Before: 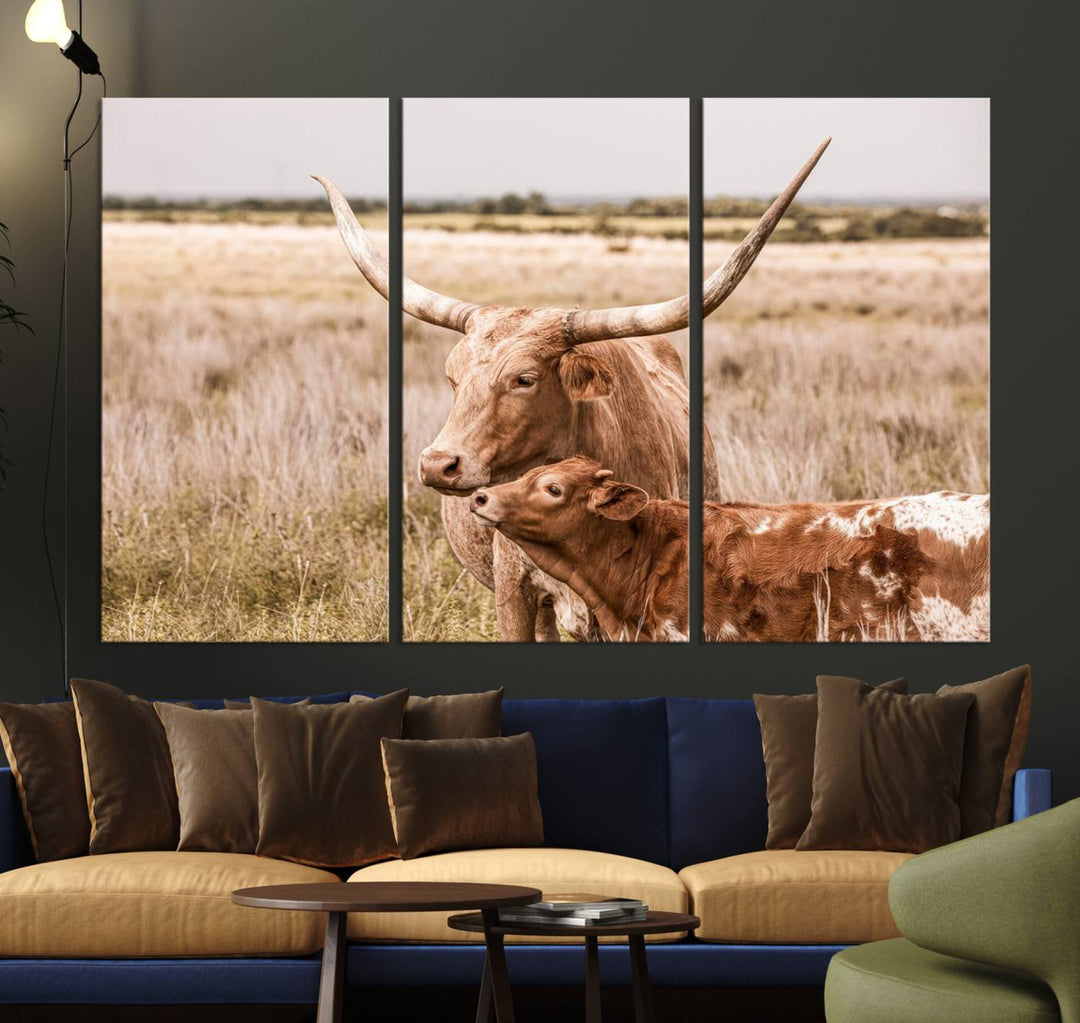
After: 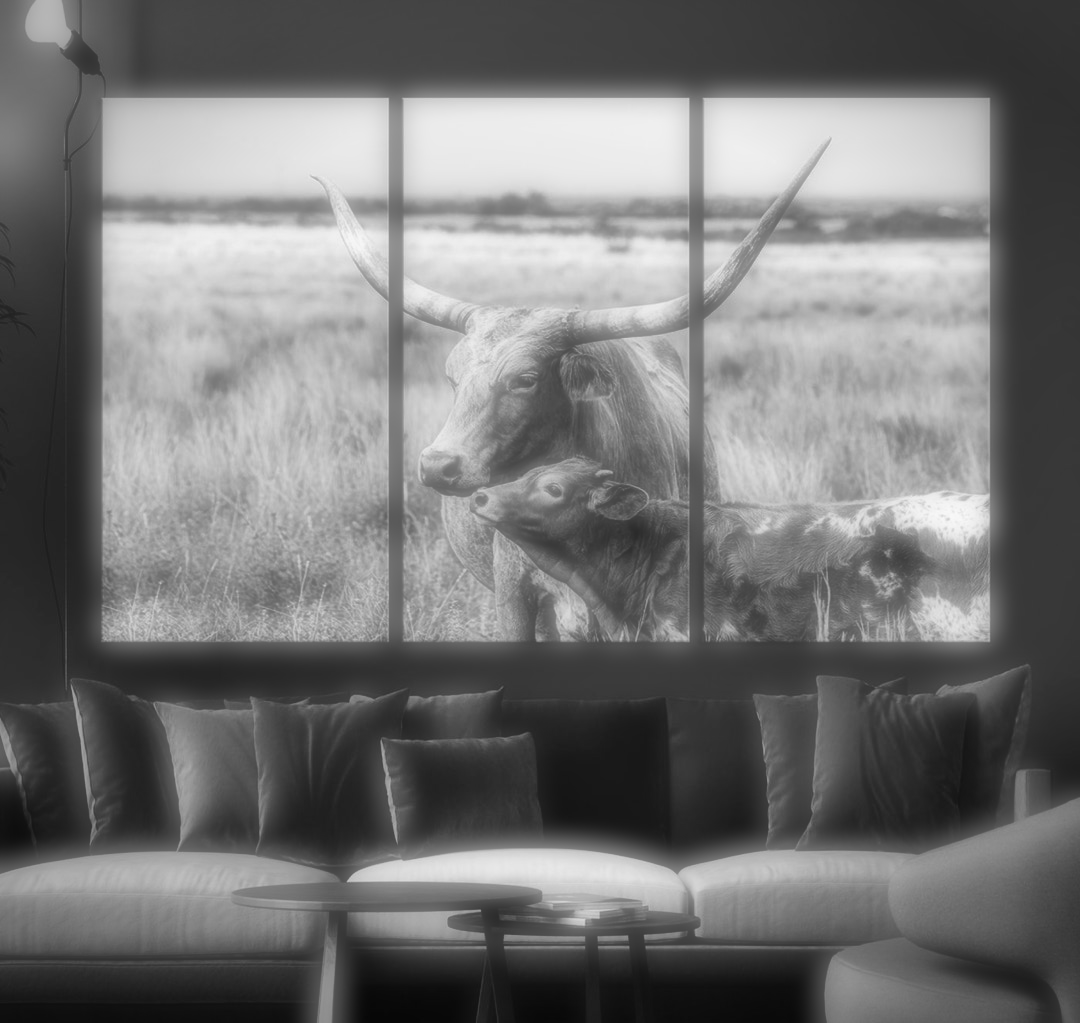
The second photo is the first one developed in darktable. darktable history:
velvia: strength 17%
shadows and highlights: soften with gaussian
local contrast: mode bilateral grid, contrast 20, coarseness 50, detail 120%, midtone range 0.2
soften "1": on, module defaults | blend: blend mode normal, opacity 81%; mask: uniform (no mask)
color correction: highlights a* 0.162, highlights b* 29.53, shadows a* -0.162, shadows b* 21.09
monochrome: a -3.63, b -0.465
vignetting: fall-off start 88.53%, fall-off radius 44.2%, saturation 0.376, width/height ratio 1.161
